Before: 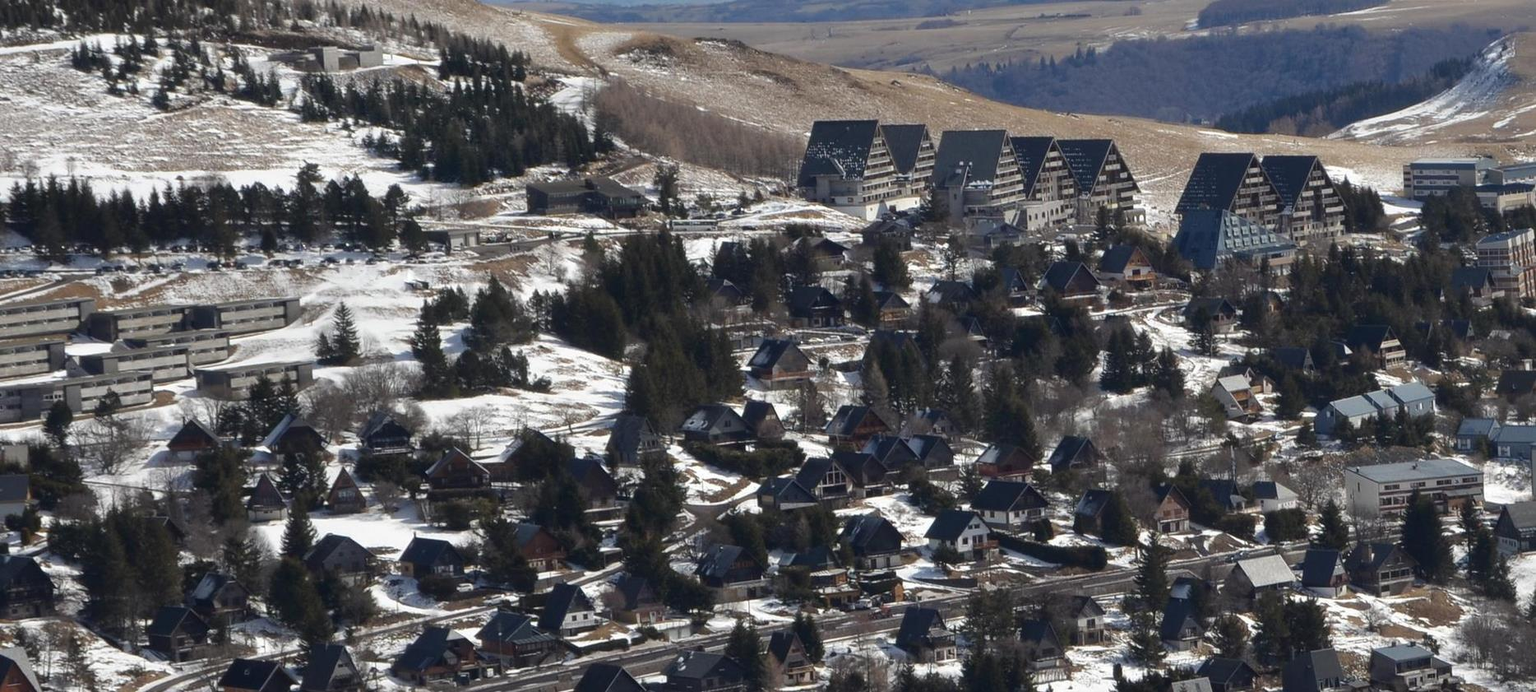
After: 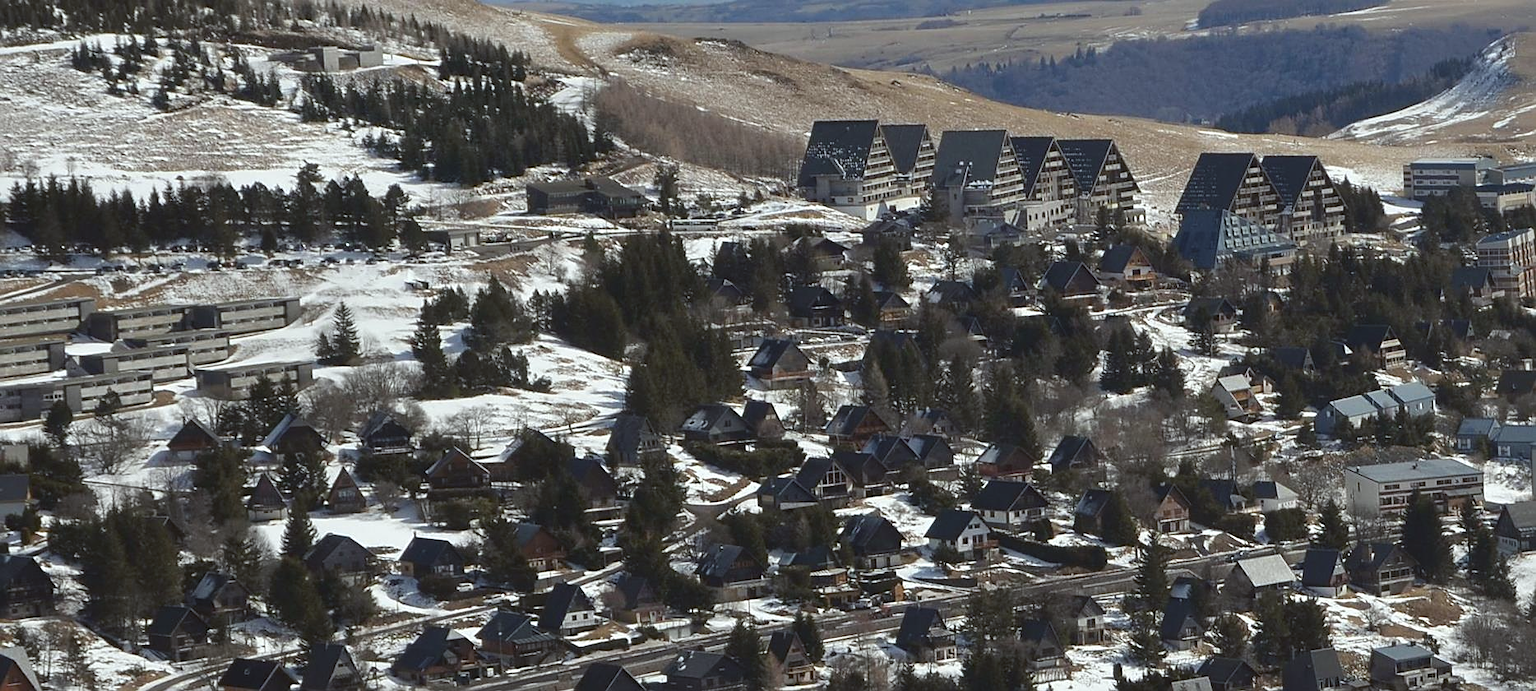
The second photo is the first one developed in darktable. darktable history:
sharpen: on, module defaults
color balance: lift [1.004, 1.002, 1.002, 0.998], gamma [1, 1.007, 1.002, 0.993], gain [1, 0.977, 1.013, 1.023], contrast -3.64%
